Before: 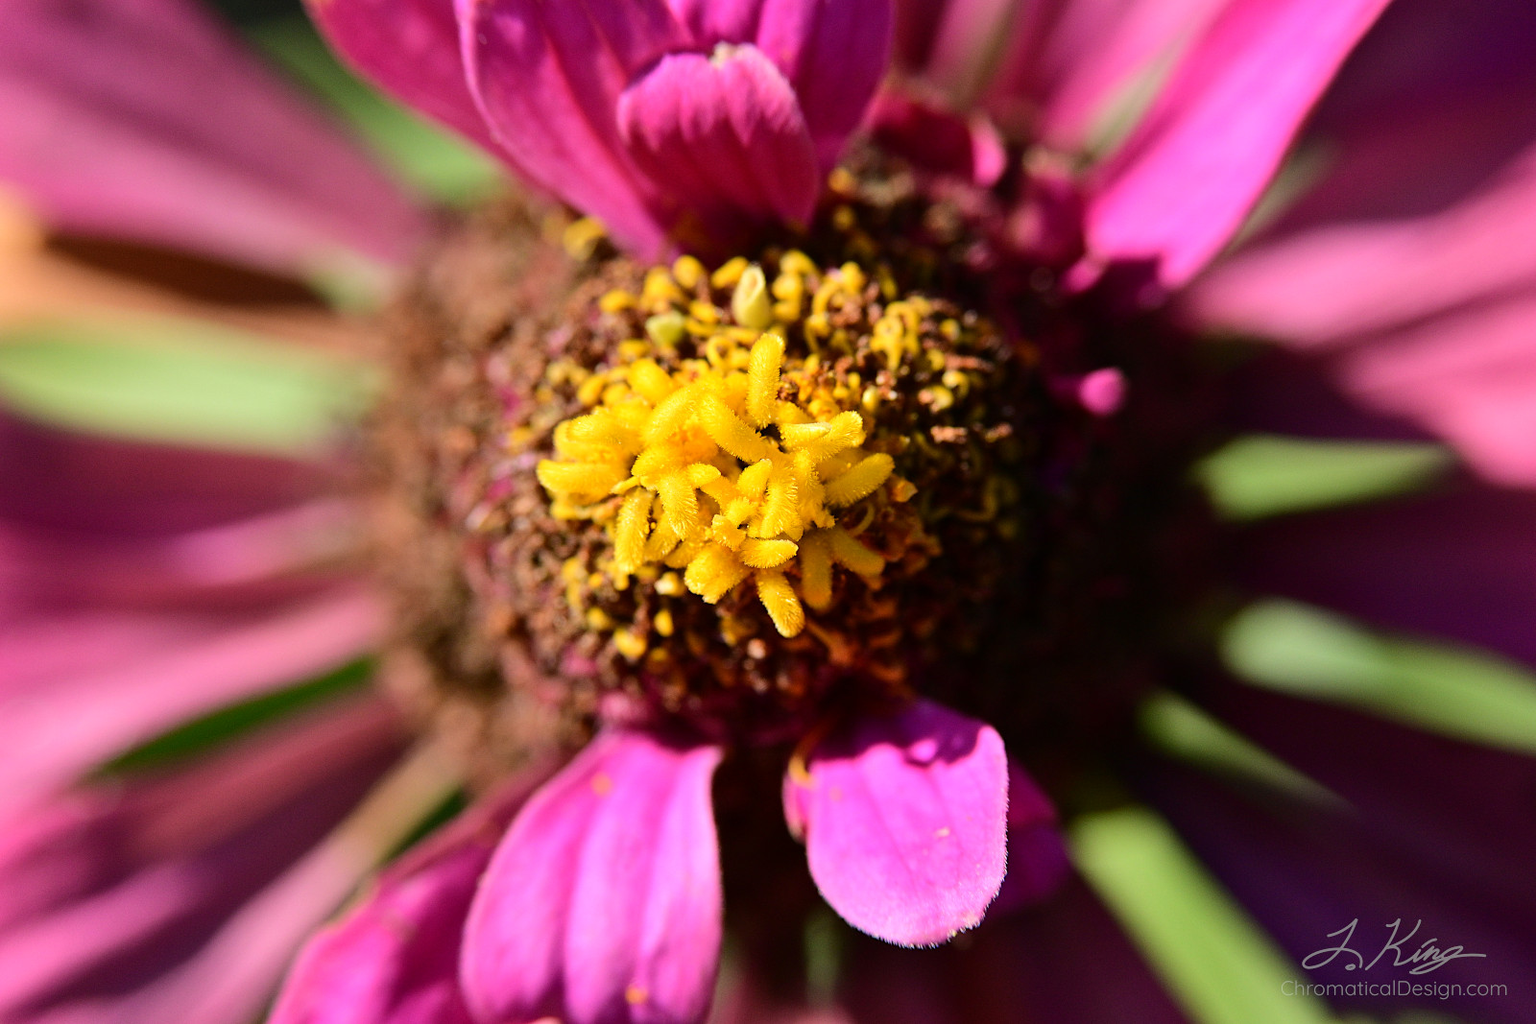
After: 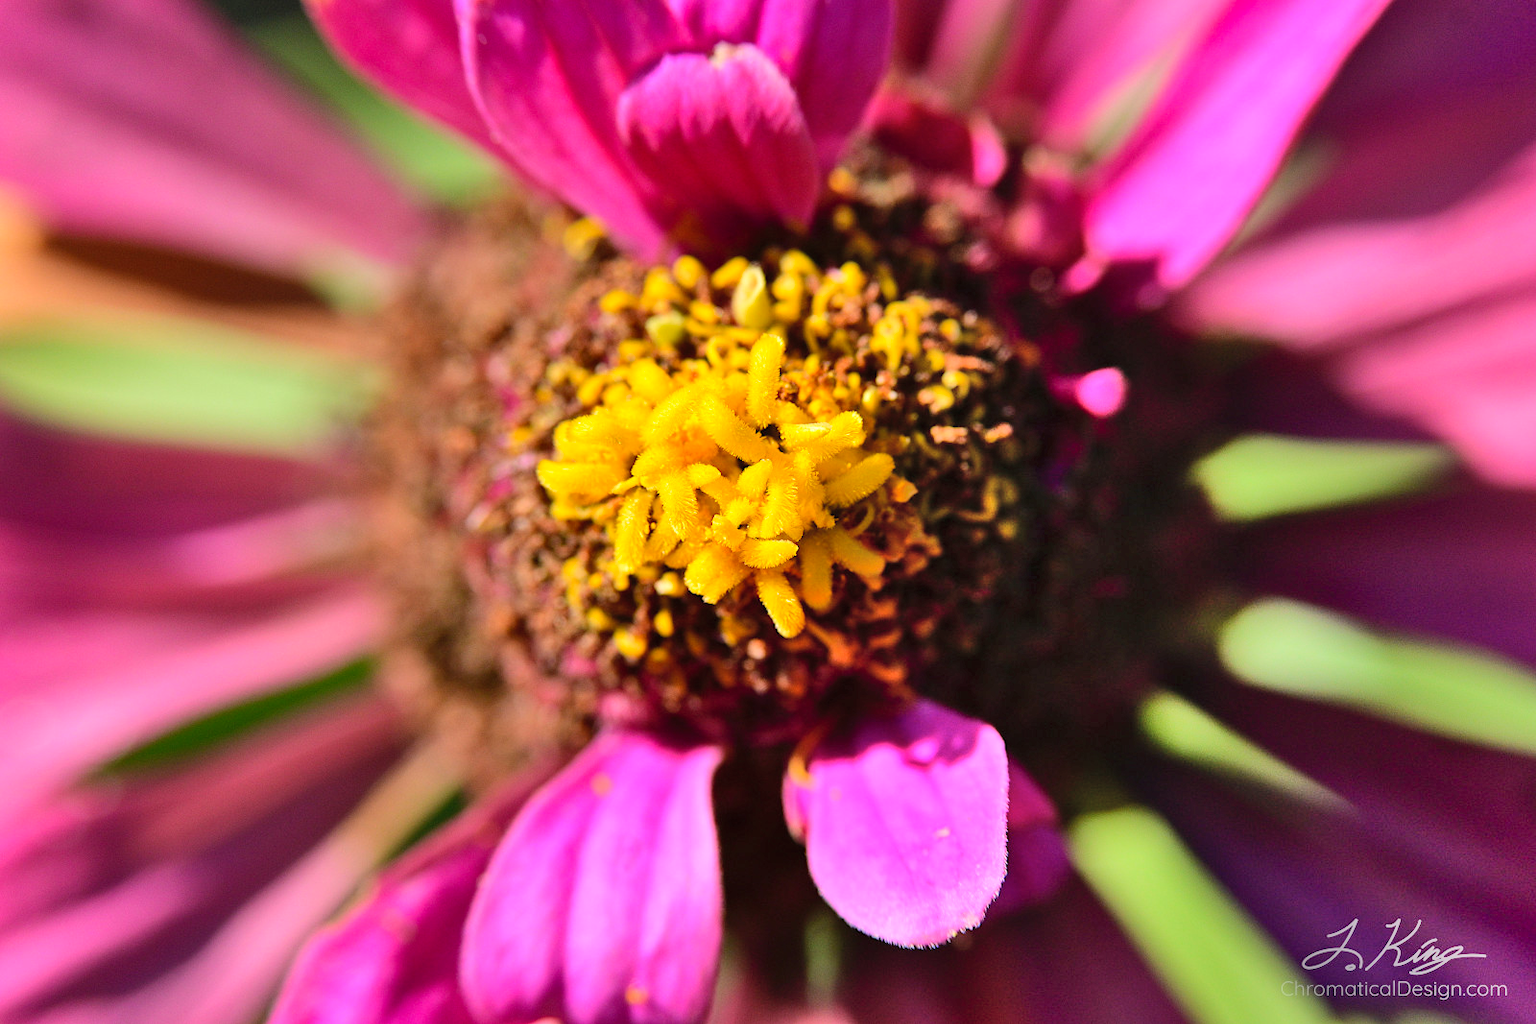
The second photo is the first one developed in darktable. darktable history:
contrast brightness saturation: brightness 0.095, saturation 0.19
shadows and highlights: shadows 75.98, highlights -60.67, soften with gaussian
